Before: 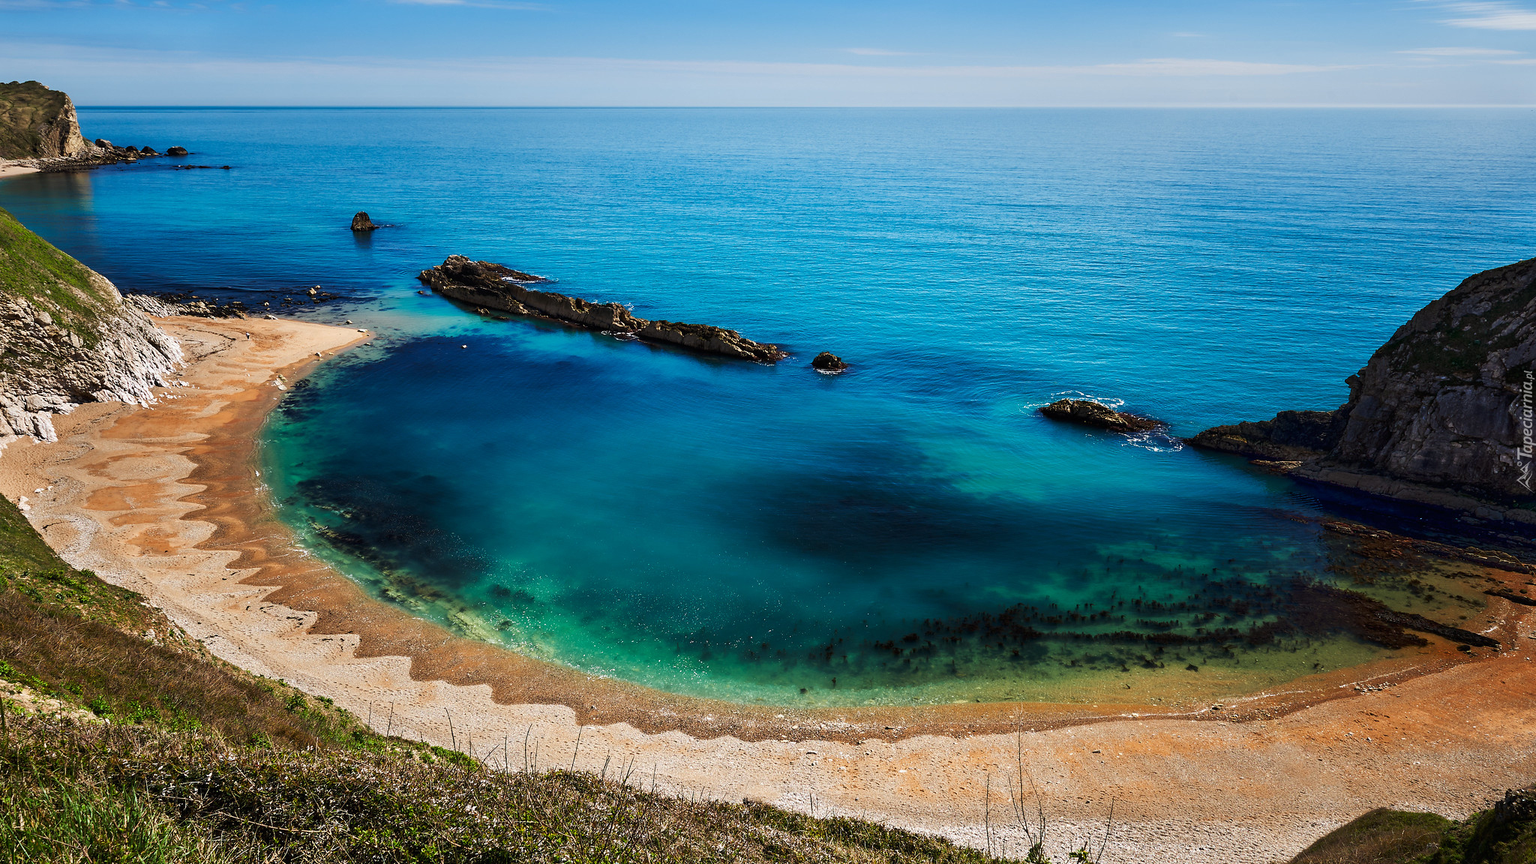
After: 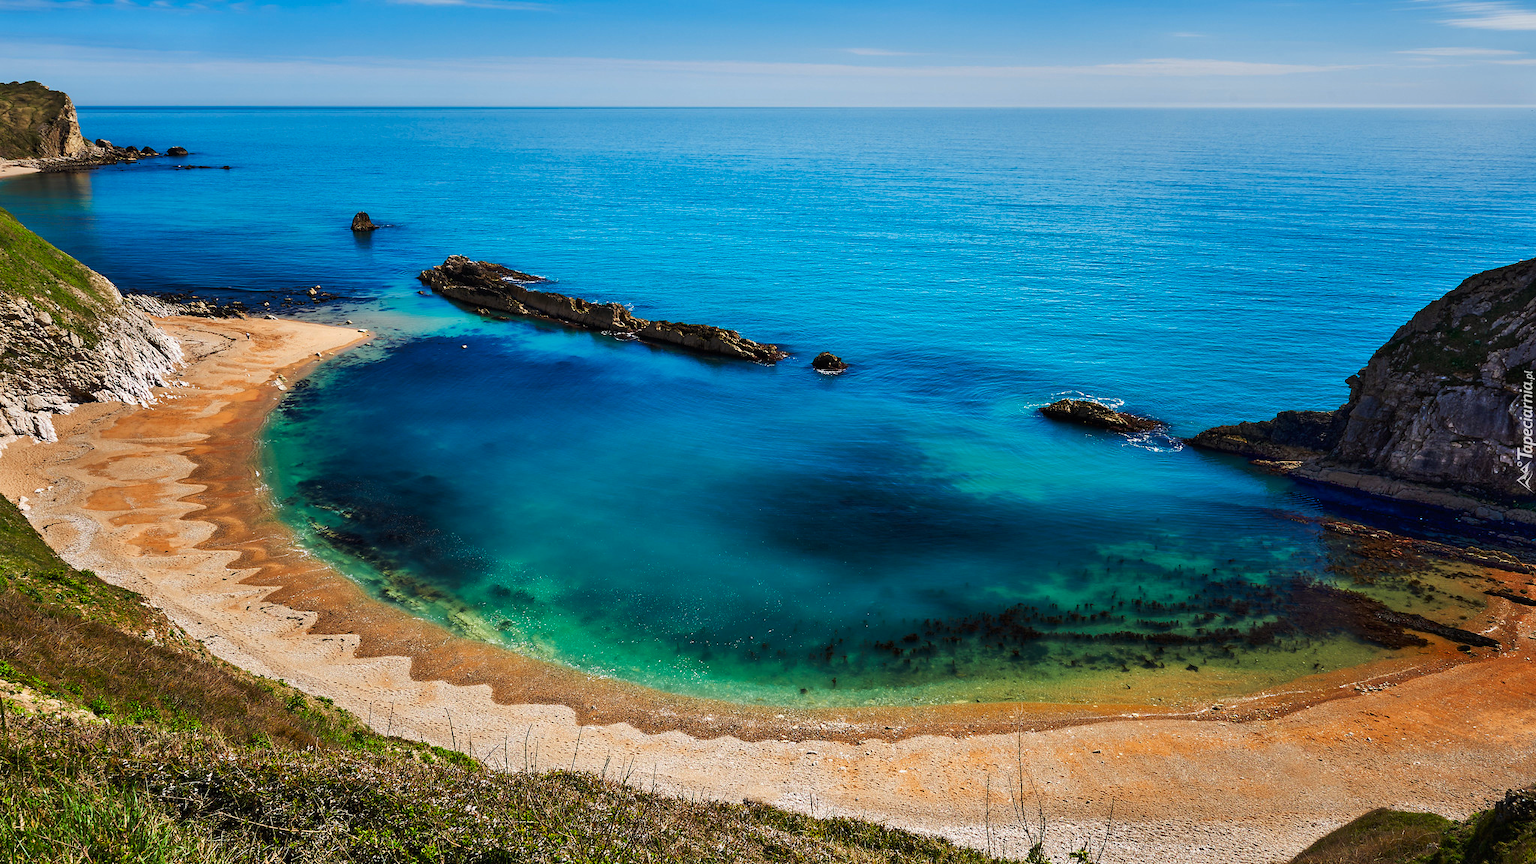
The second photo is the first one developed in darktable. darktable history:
shadows and highlights: low approximation 0.01, soften with gaussian
color contrast: green-magenta contrast 1.2, blue-yellow contrast 1.2
